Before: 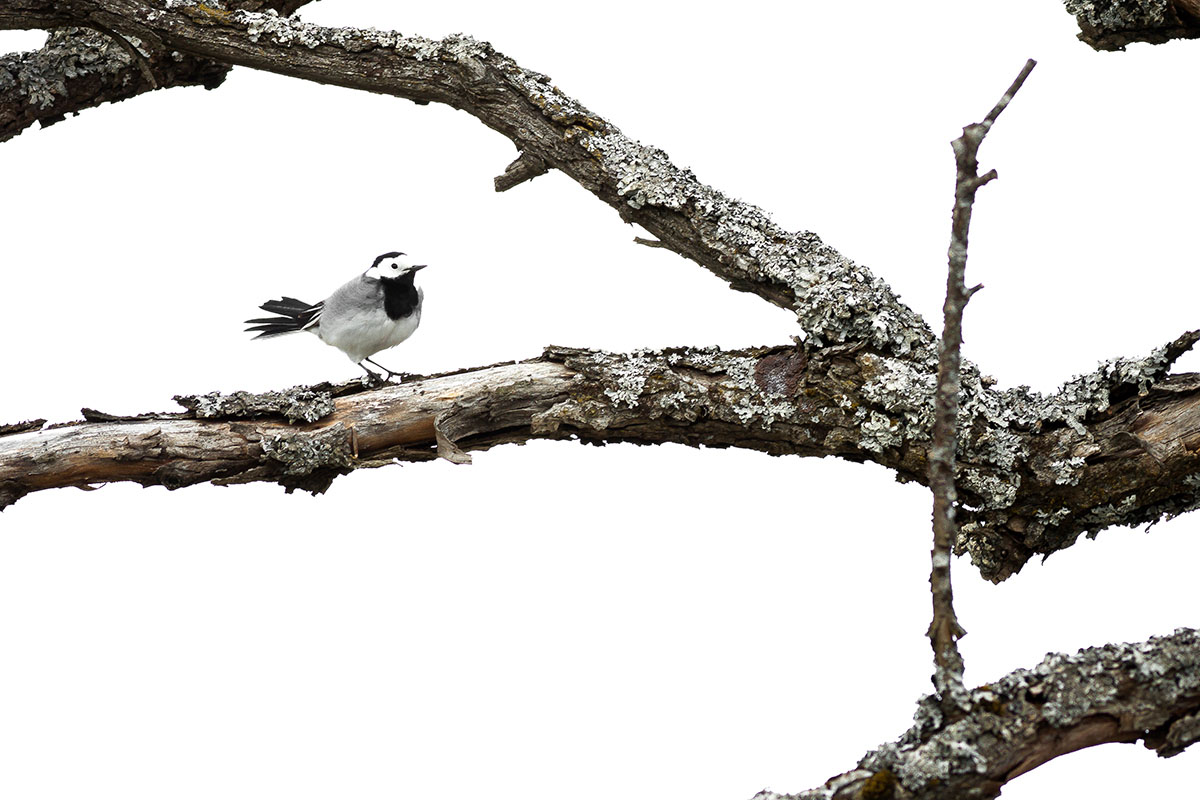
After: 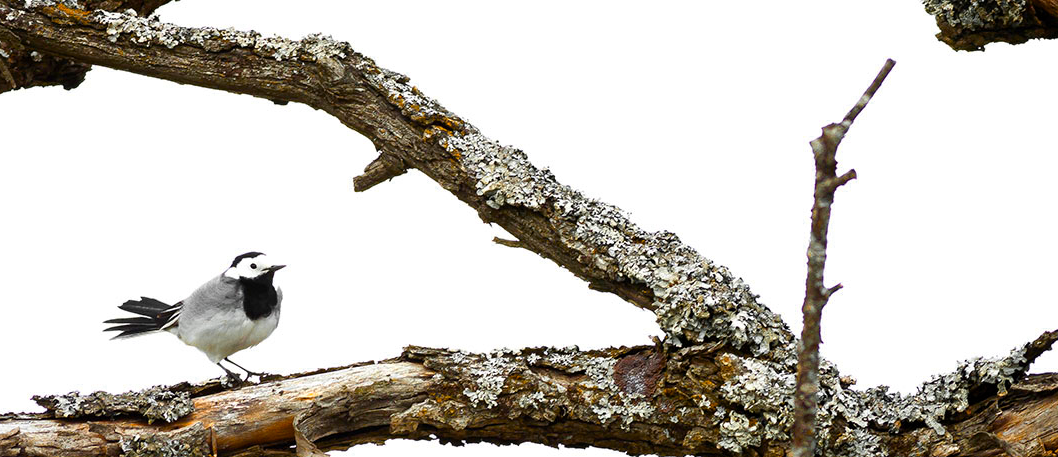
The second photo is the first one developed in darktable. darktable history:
crop and rotate: left 11.812%, bottom 42.776%
color zones: curves: ch0 [(0, 0.499) (0.143, 0.5) (0.286, 0.5) (0.429, 0.476) (0.571, 0.284) (0.714, 0.243) (0.857, 0.449) (1, 0.499)]; ch1 [(0, 0.532) (0.143, 0.645) (0.286, 0.696) (0.429, 0.211) (0.571, 0.504) (0.714, 0.493) (0.857, 0.495) (1, 0.532)]; ch2 [(0, 0.5) (0.143, 0.5) (0.286, 0.427) (0.429, 0.324) (0.571, 0.5) (0.714, 0.5) (0.857, 0.5) (1, 0.5)]
color balance rgb: linear chroma grading › global chroma 15%, perceptual saturation grading › global saturation 30%
contrast brightness saturation: saturation -0.04
